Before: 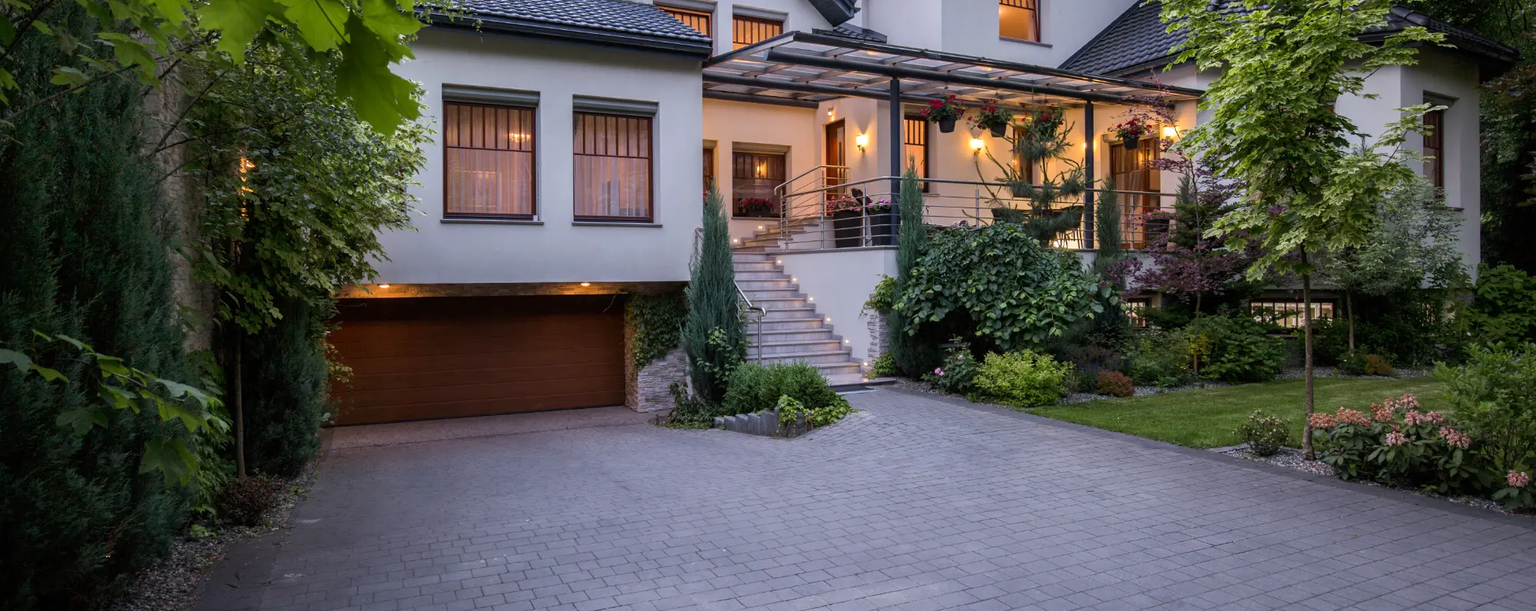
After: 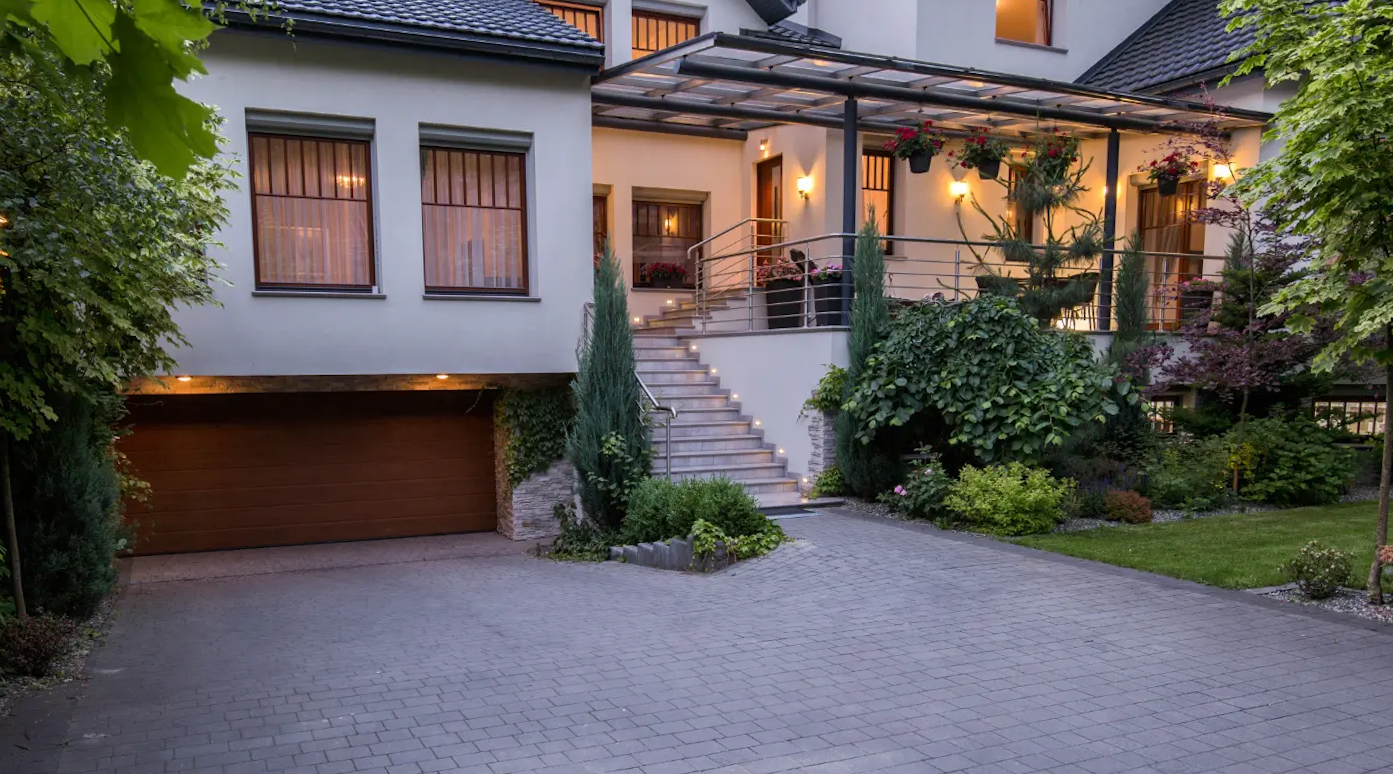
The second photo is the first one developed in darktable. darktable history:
rotate and perspective: rotation 0.074°, lens shift (vertical) 0.096, lens shift (horizontal) -0.041, crop left 0.043, crop right 0.952, crop top 0.024, crop bottom 0.979
crop: left 13.443%, right 13.31%
